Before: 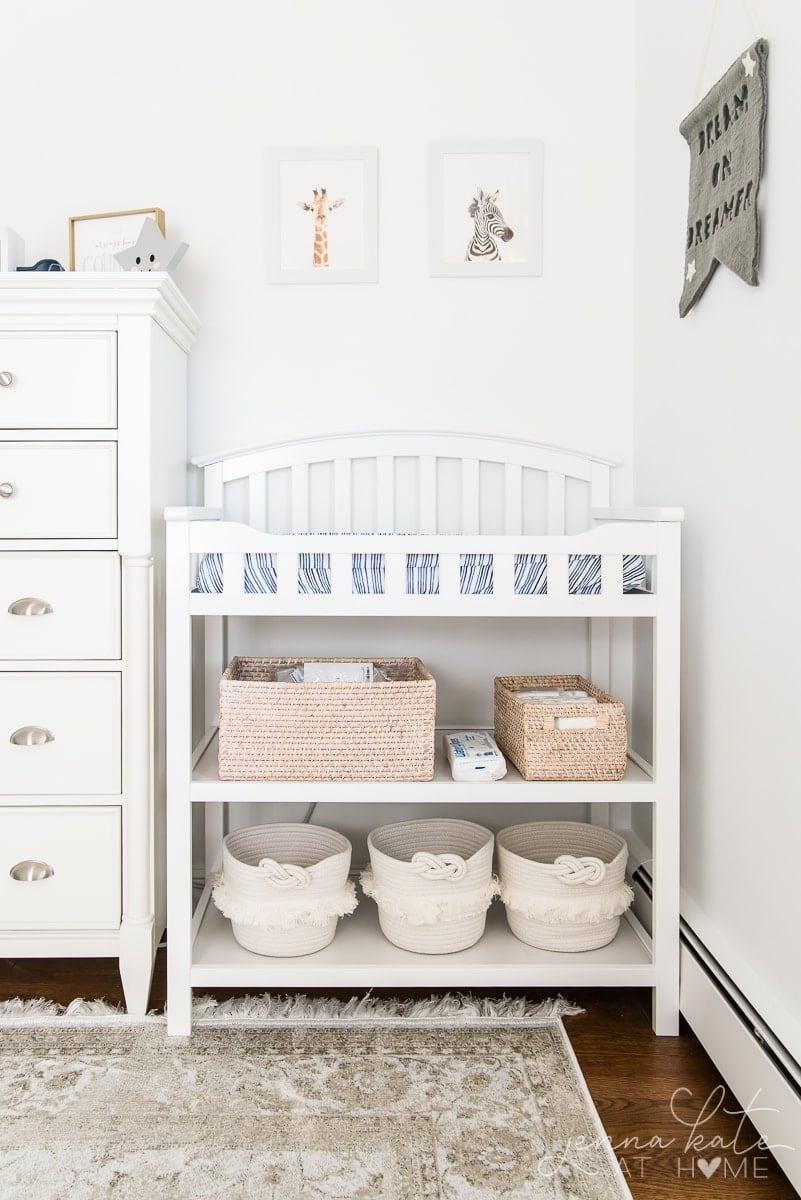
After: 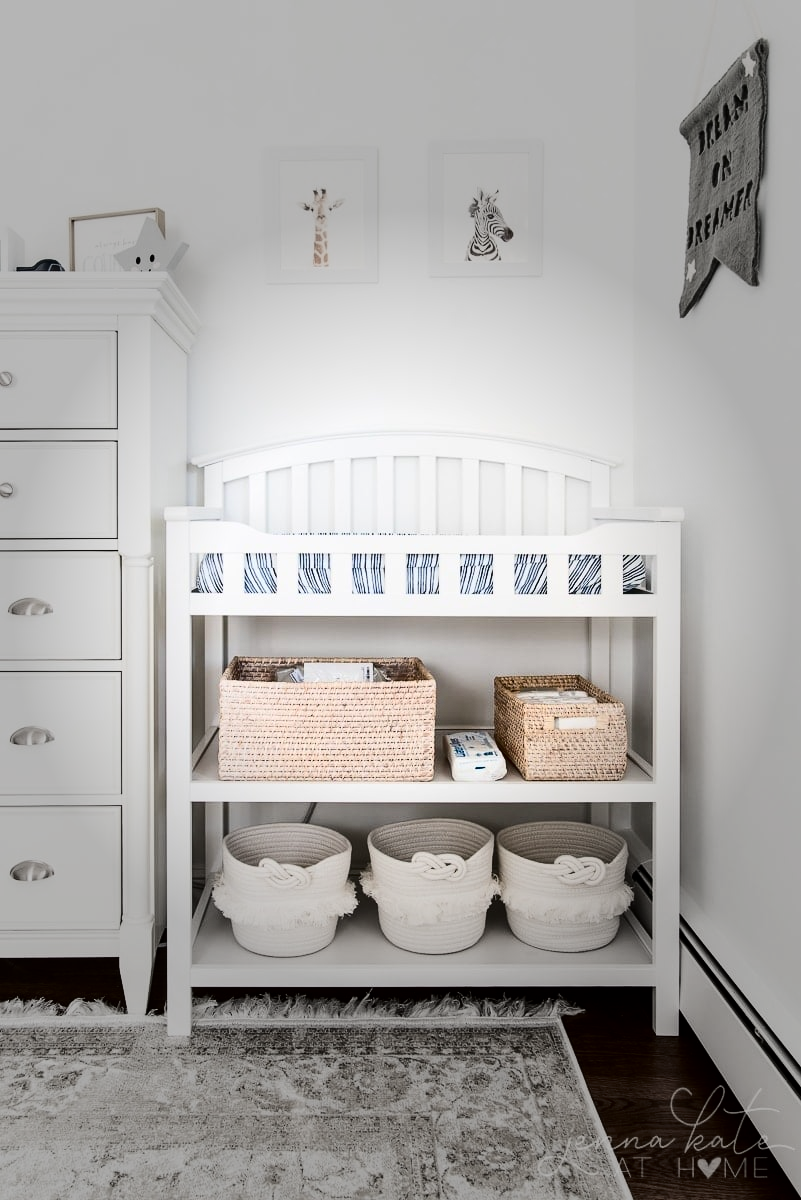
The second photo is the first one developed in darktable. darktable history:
shadows and highlights: radius 335.77, shadows 63.78, highlights 4.92, compress 88.13%, soften with gaussian
vignetting: fall-off start 30.52%, fall-off radius 34.5%, saturation -0.651
contrast brightness saturation: contrast 0.243, brightness -0.229, saturation 0.143
